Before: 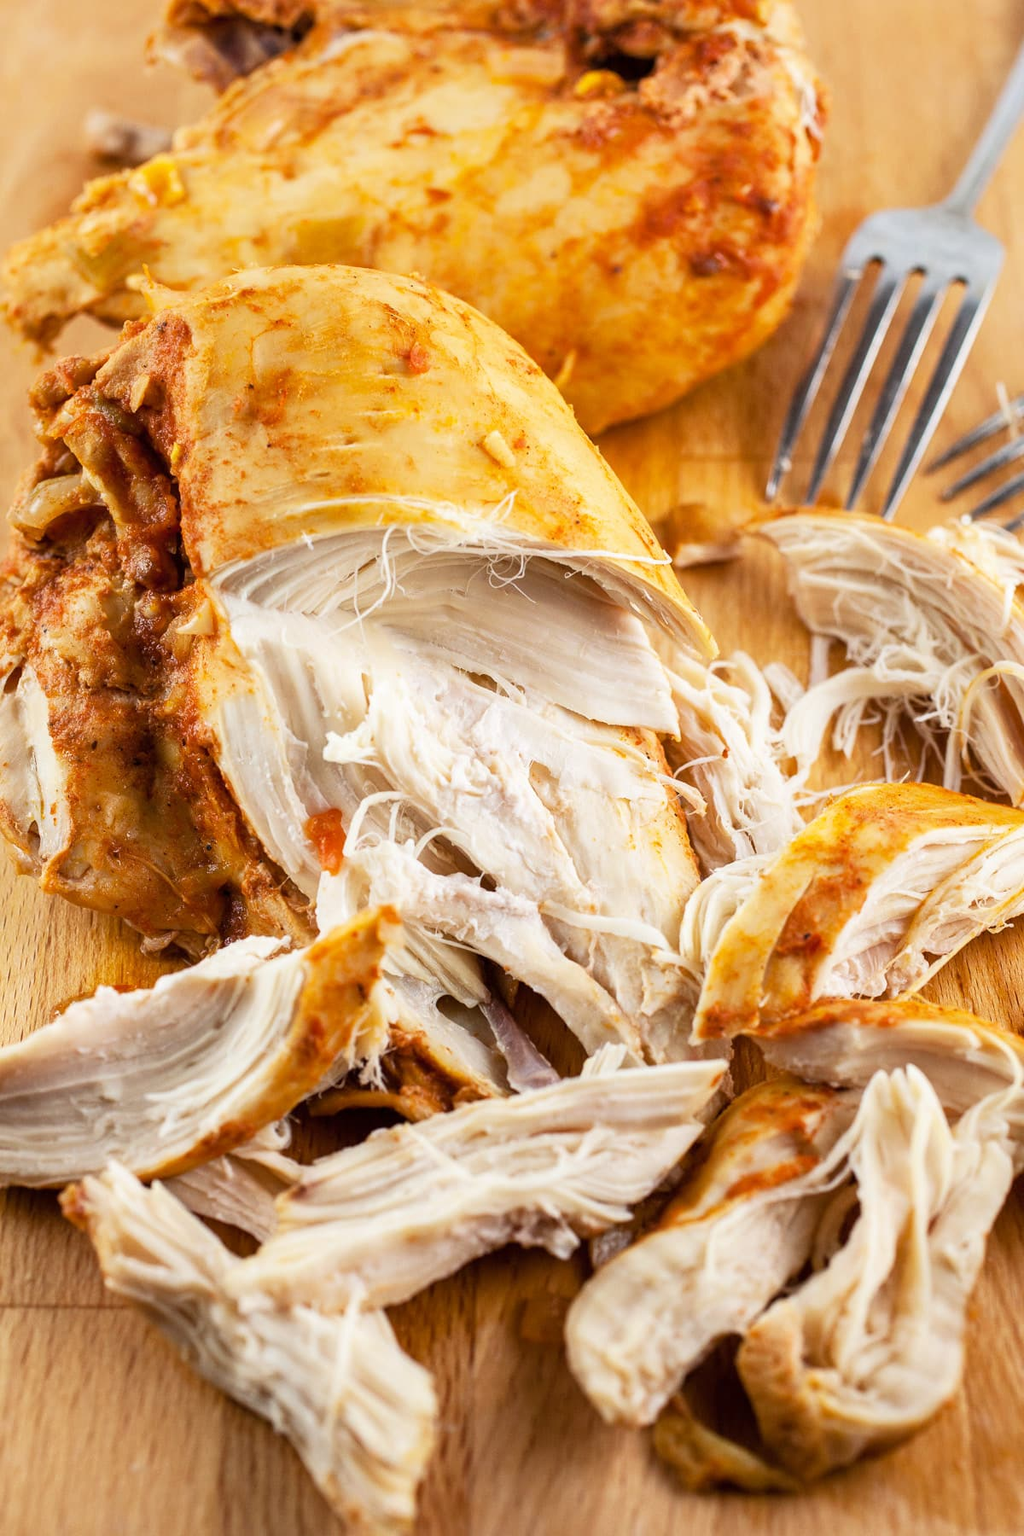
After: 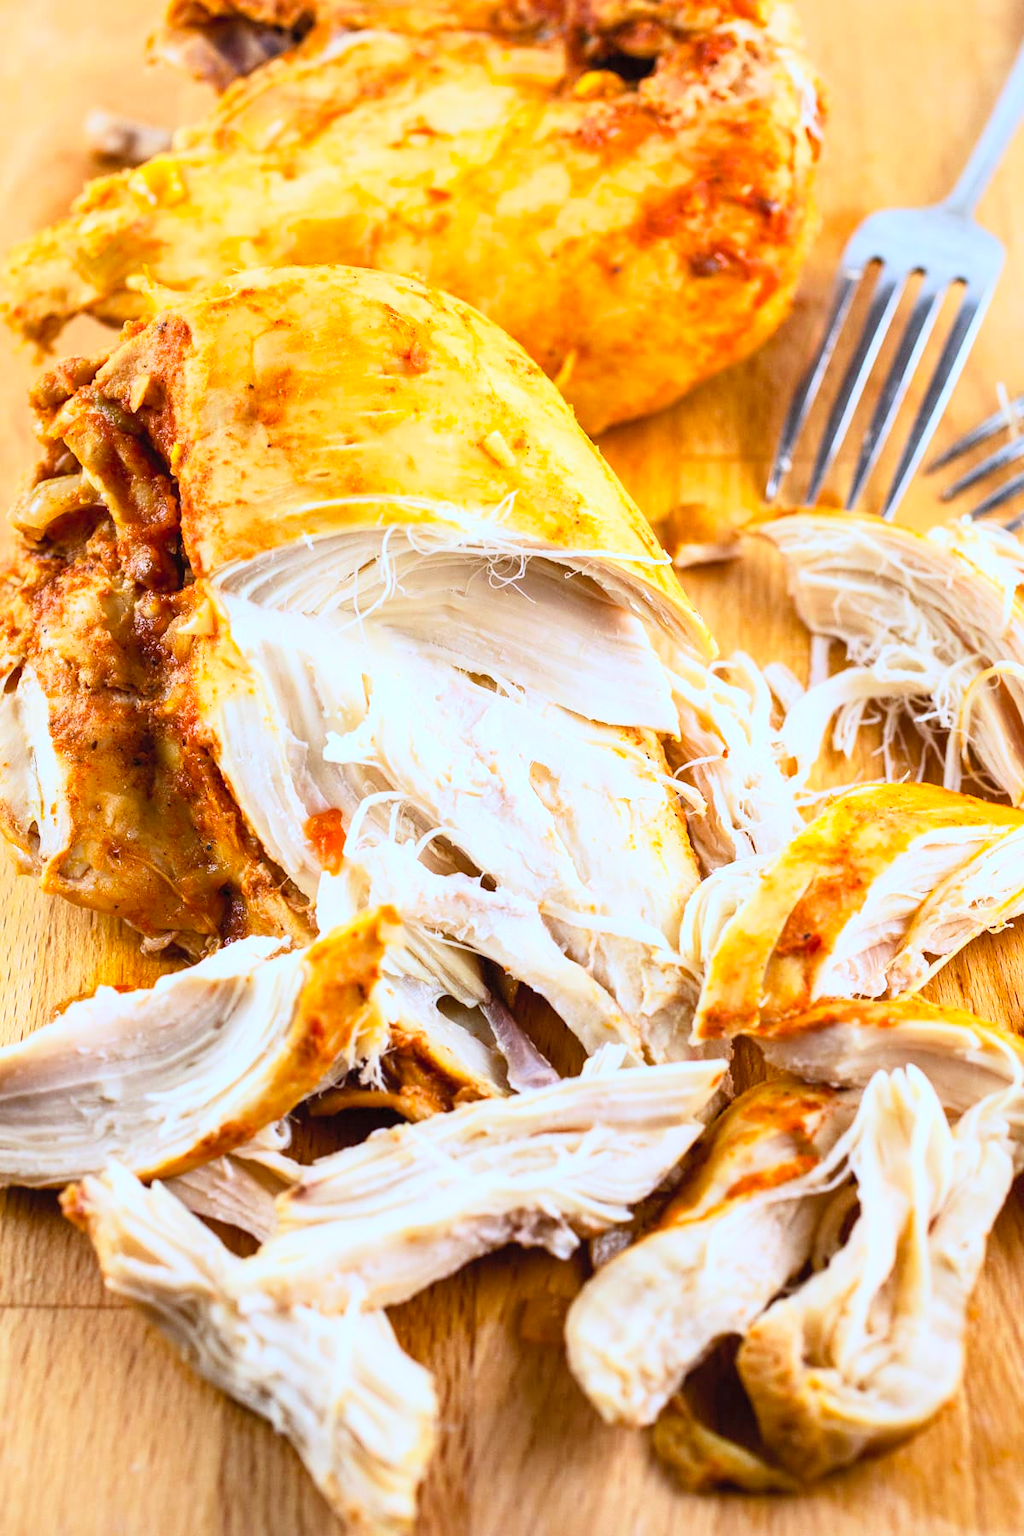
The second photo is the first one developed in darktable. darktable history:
contrast brightness saturation: contrast 0.24, brightness 0.26, saturation 0.39
white balance: red 0.926, green 1.003, blue 1.133
